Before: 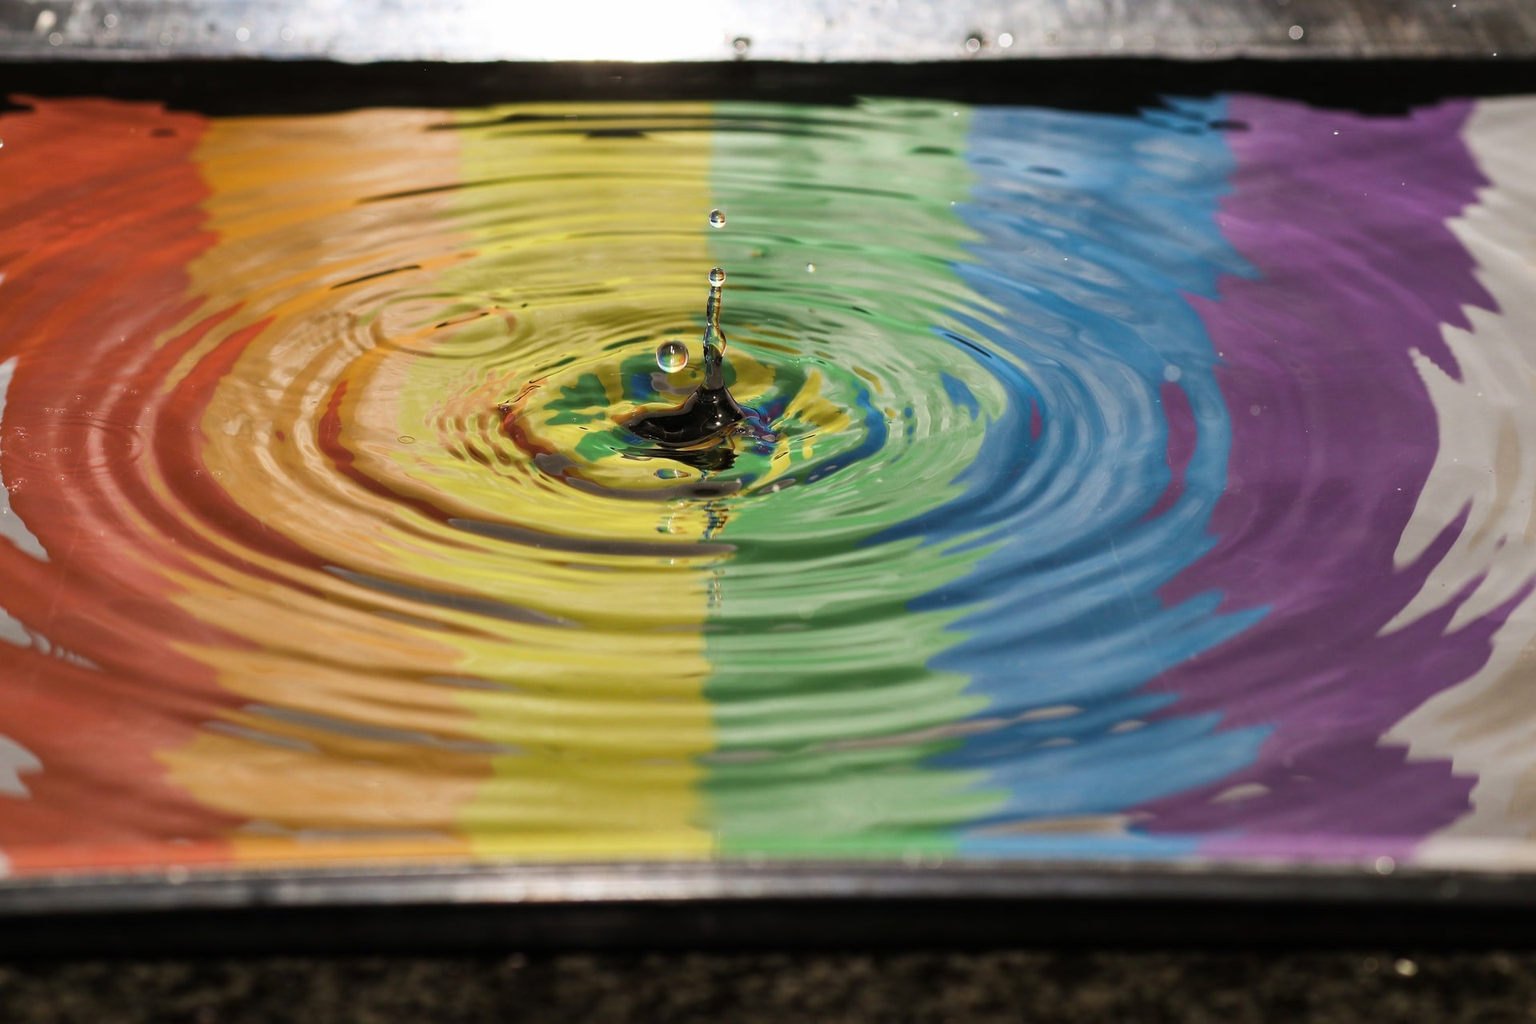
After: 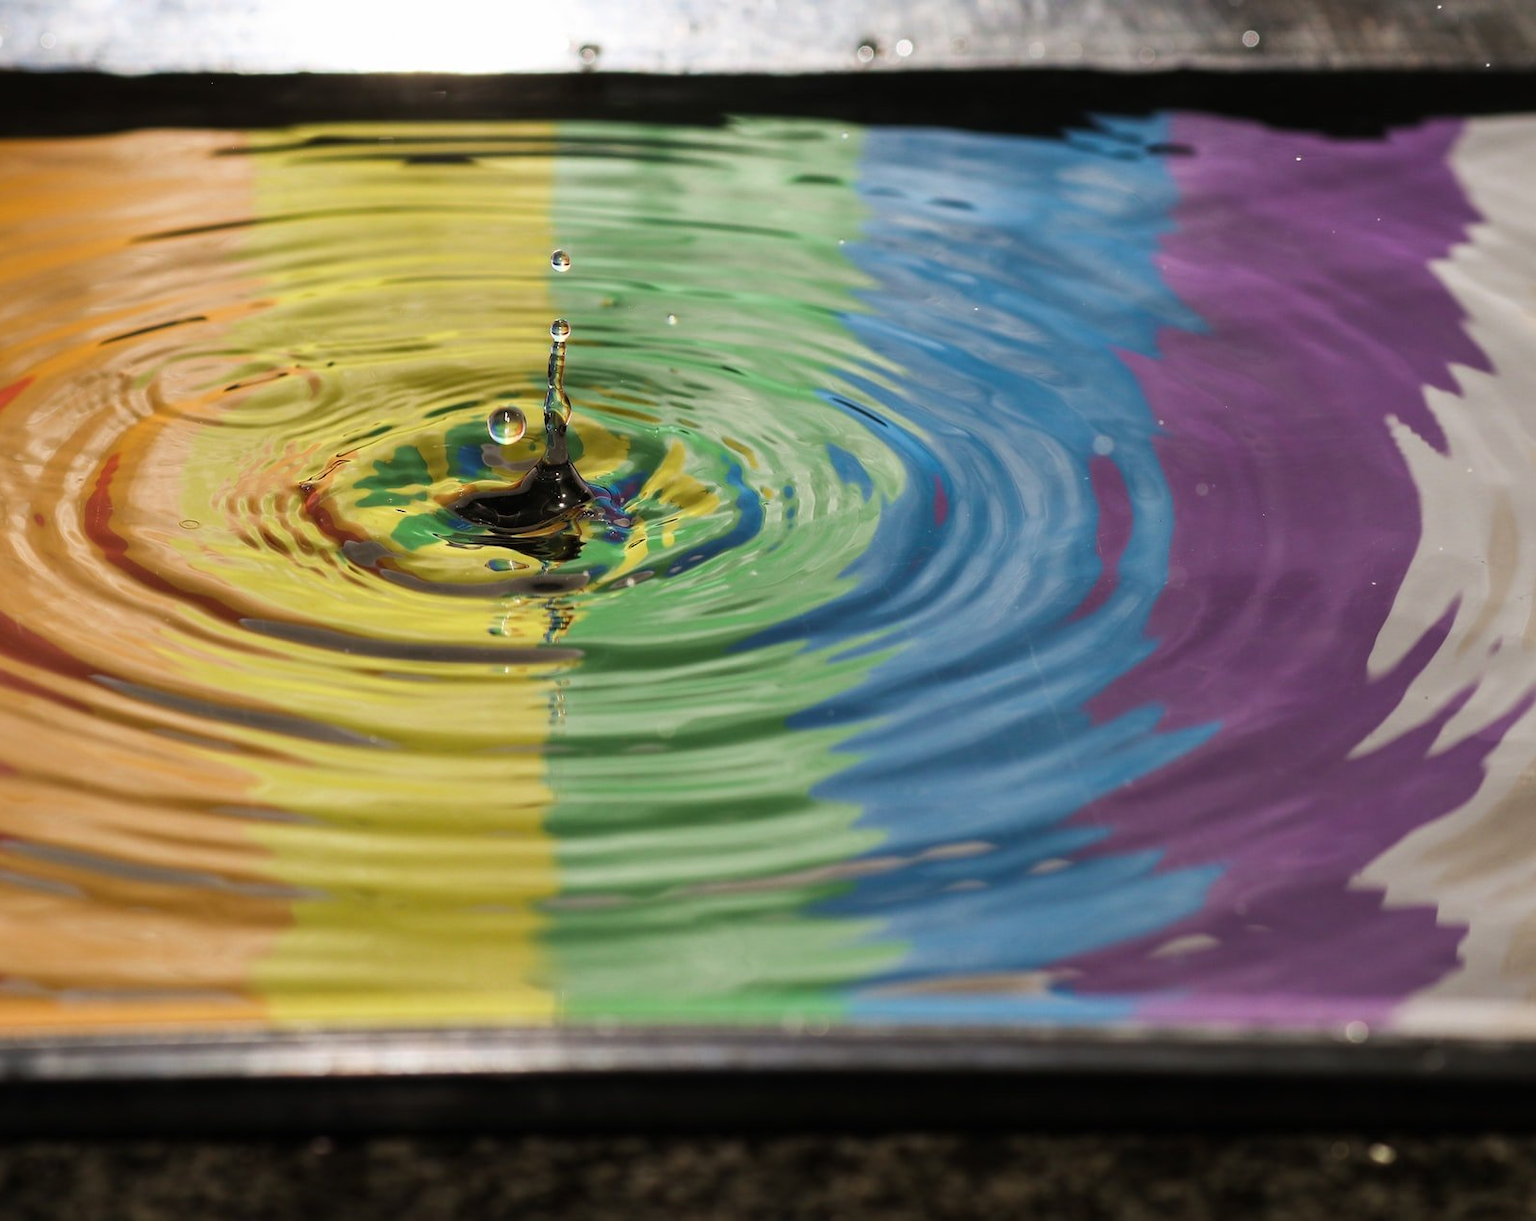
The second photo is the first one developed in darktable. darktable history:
tone equalizer: on, module defaults
crop: left 16.145%
